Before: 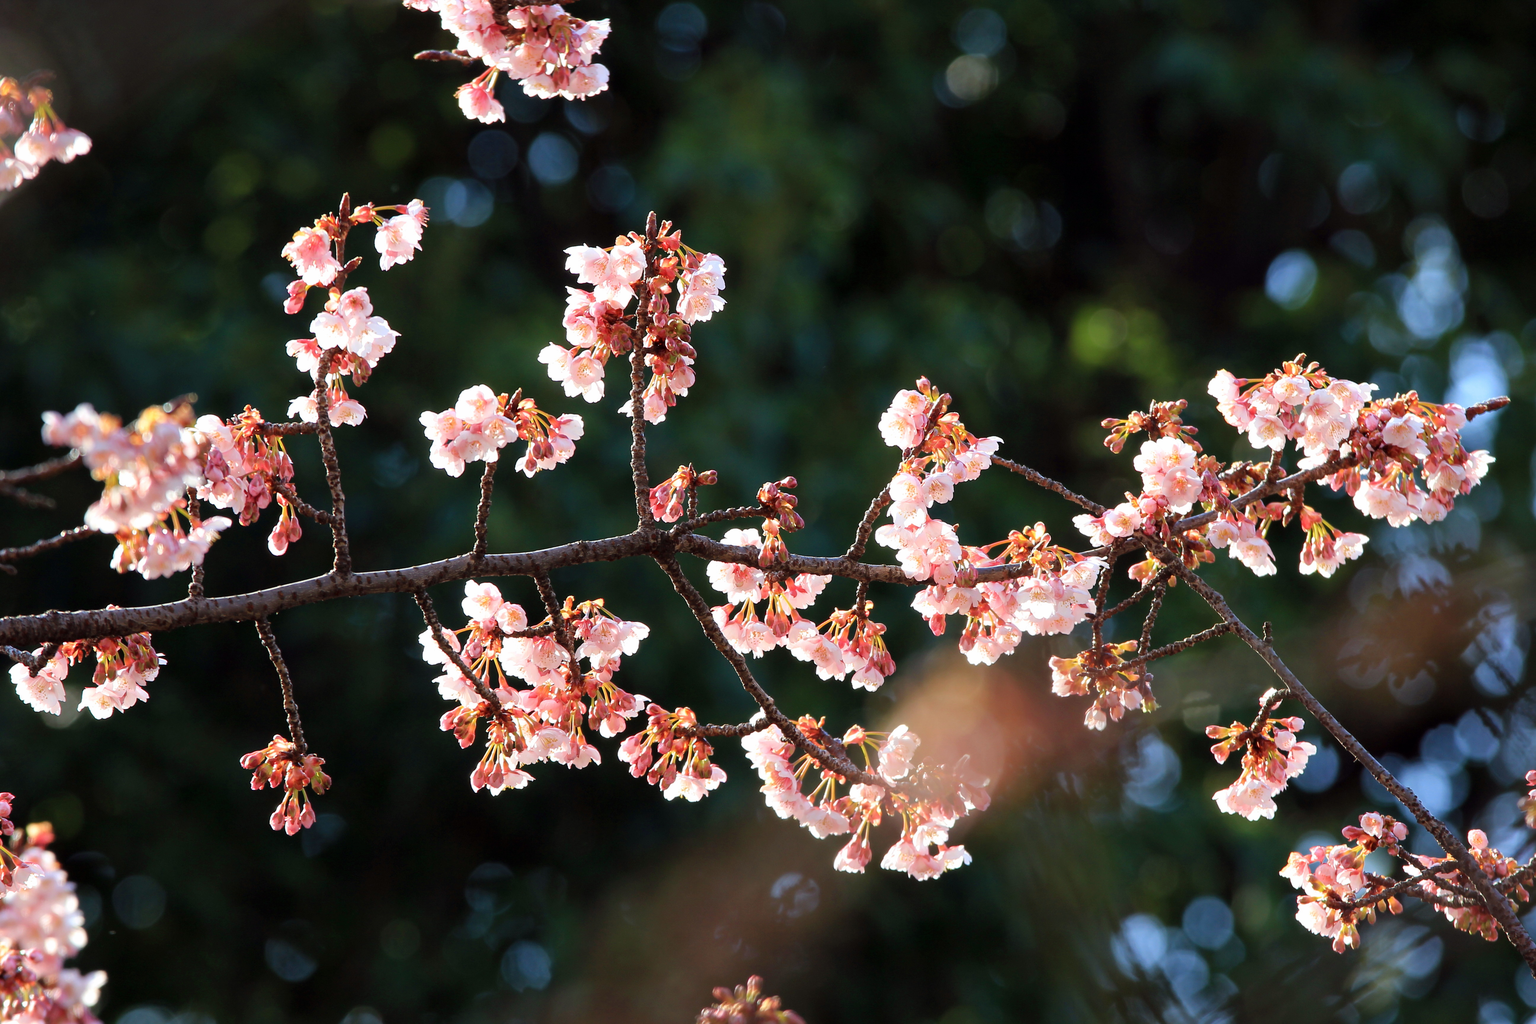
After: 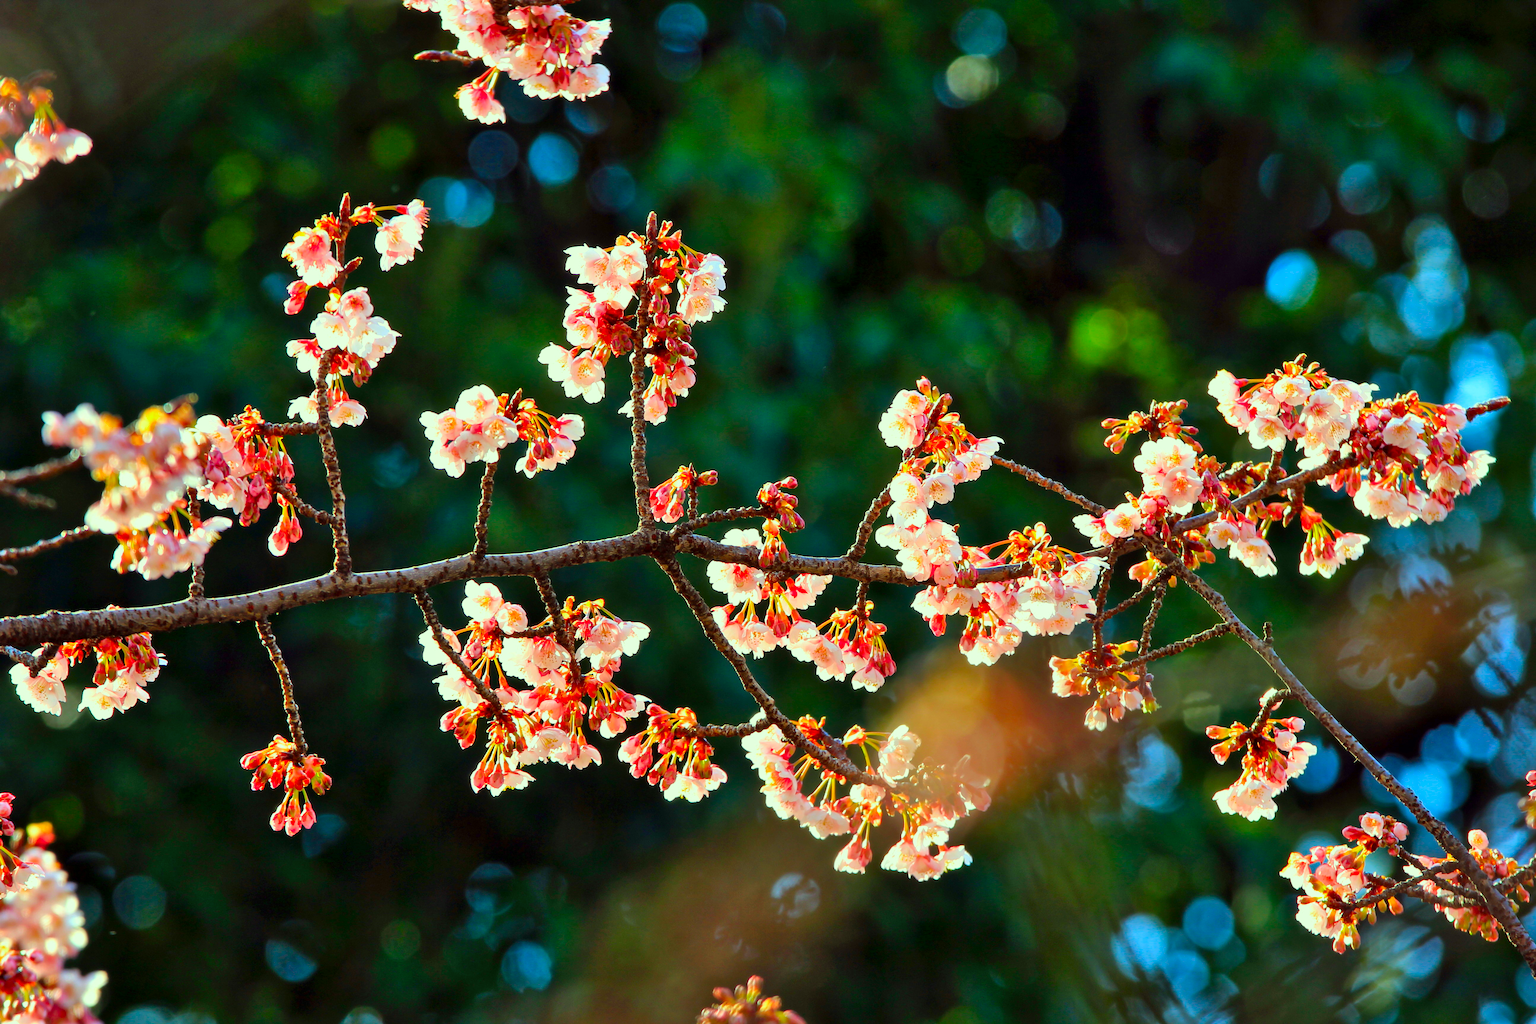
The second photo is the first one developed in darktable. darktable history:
local contrast: mode bilateral grid, contrast 20, coarseness 50, detail 120%, midtone range 0.2
color correction: highlights a* -11.11, highlights b* 9.89, saturation 1.71
shadows and highlights: soften with gaussian
